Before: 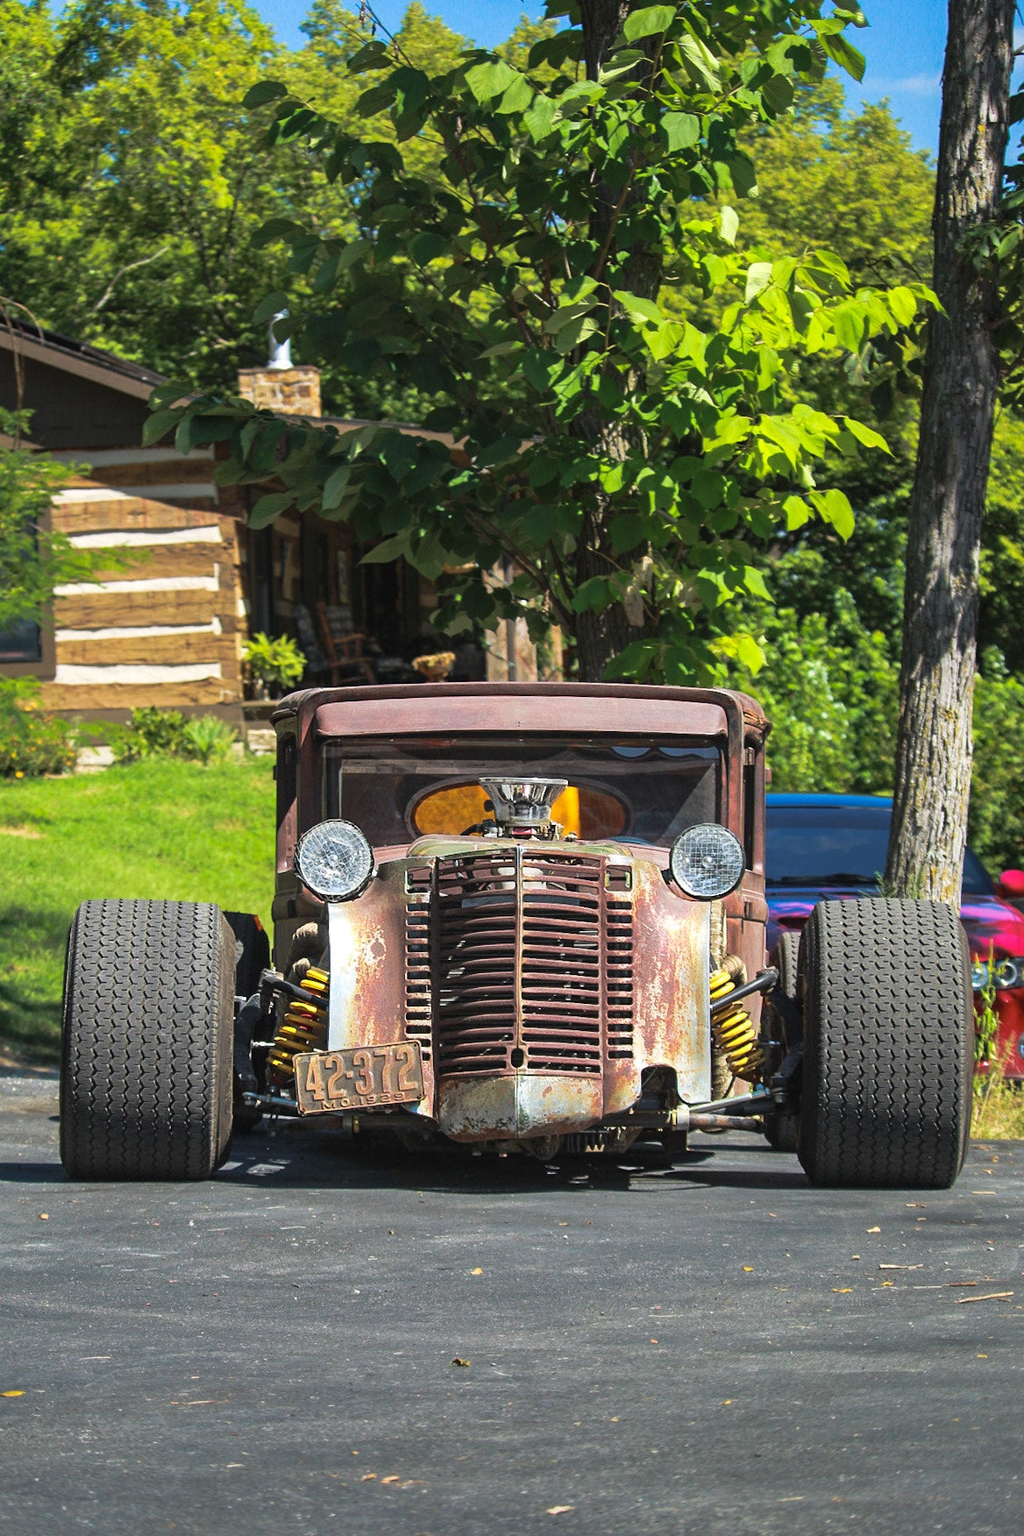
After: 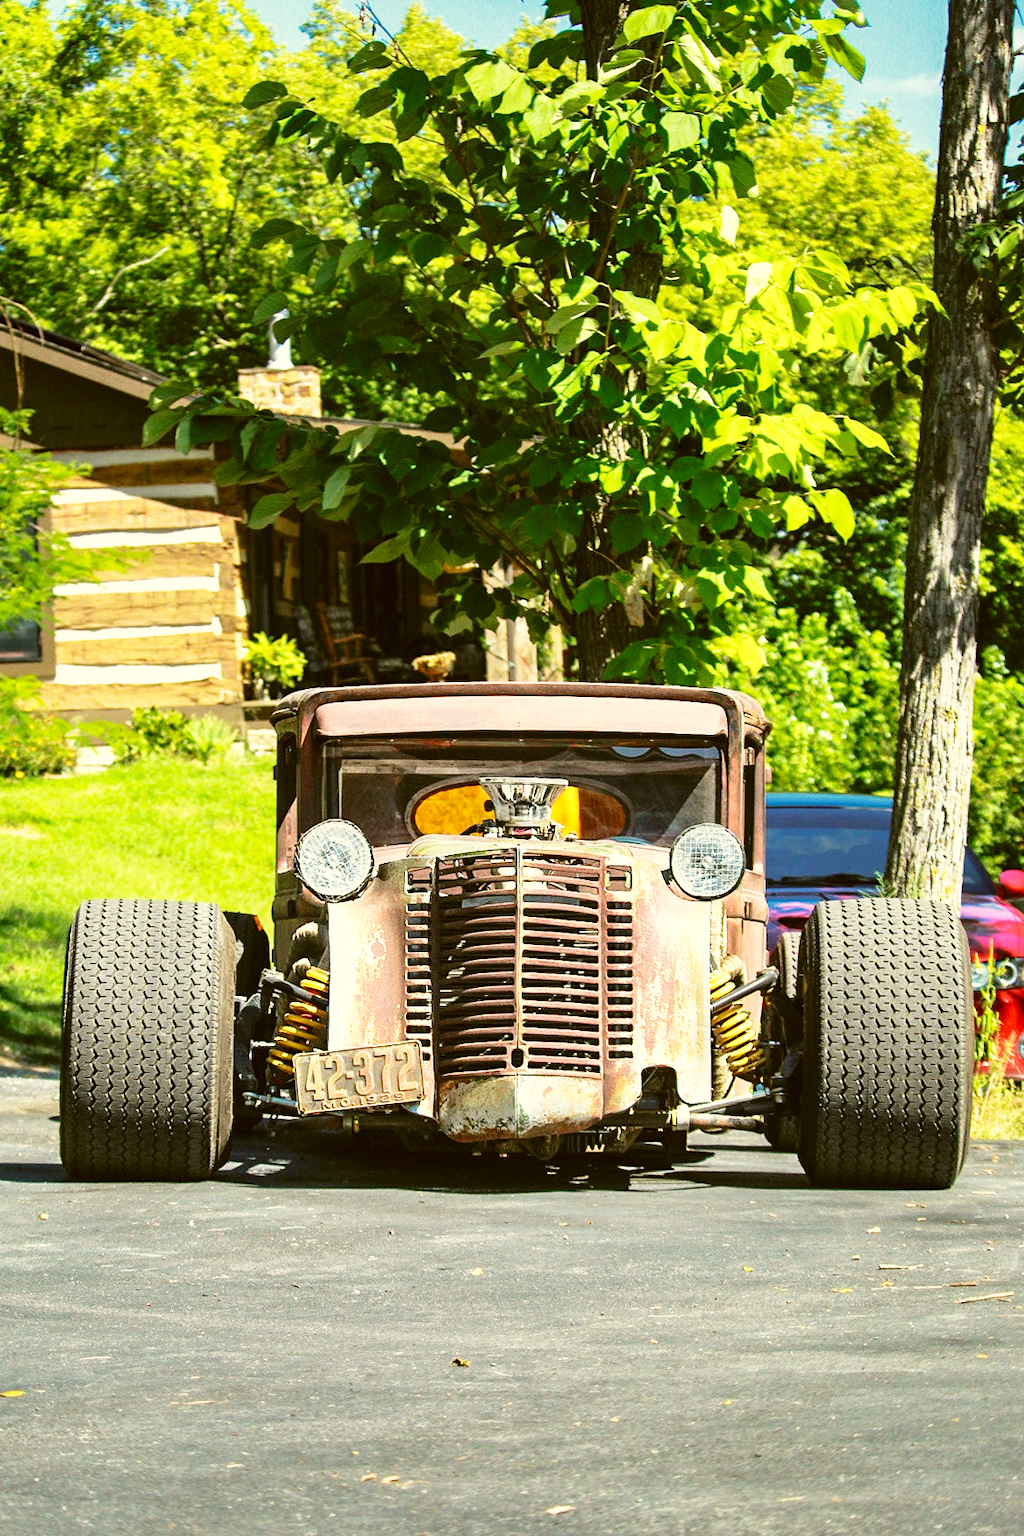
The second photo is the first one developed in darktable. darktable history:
base curve: curves: ch0 [(0, 0.003) (0.001, 0.002) (0.006, 0.004) (0.02, 0.022) (0.048, 0.086) (0.094, 0.234) (0.162, 0.431) (0.258, 0.629) (0.385, 0.8) (0.548, 0.918) (0.751, 0.988) (1, 1)], preserve colors none
color zones: curves: ch0 [(0, 0.5) (0.143, 0.5) (0.286, 0.5) (0.429, 0.495) (0.571, 0.437) (0.714, 0.44) (0.857, 0.496) (1, 0.5)]
color correction: highlights a* -1.43, highlights b* 10.12, shadows a* 0.395, shadows b* 19.35
